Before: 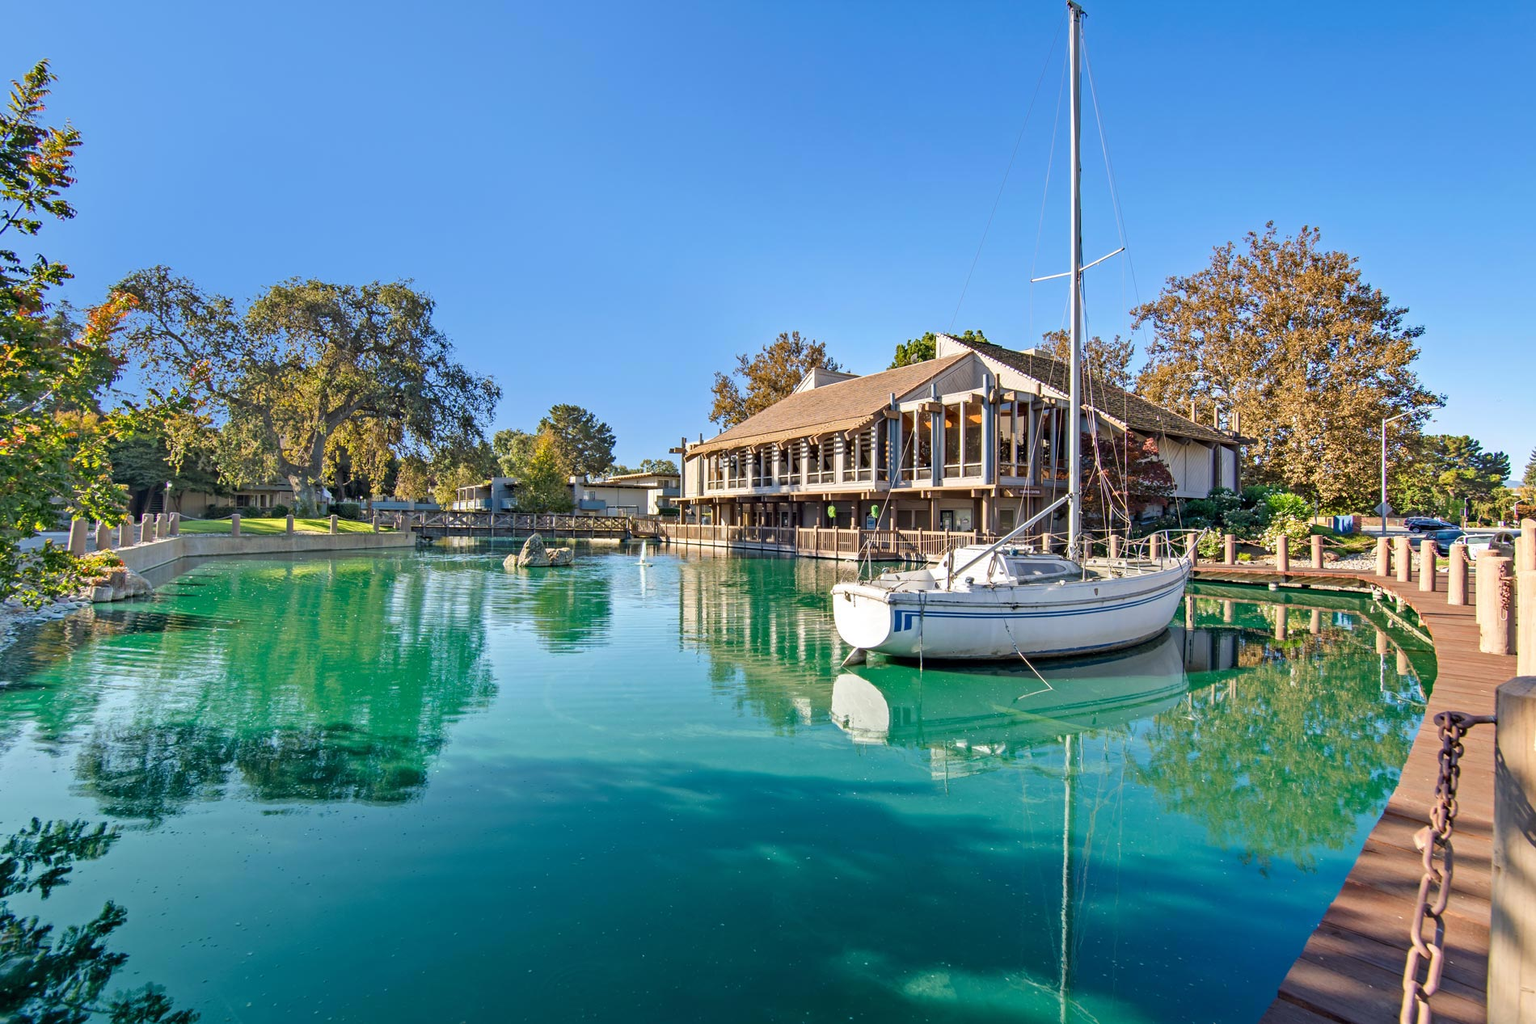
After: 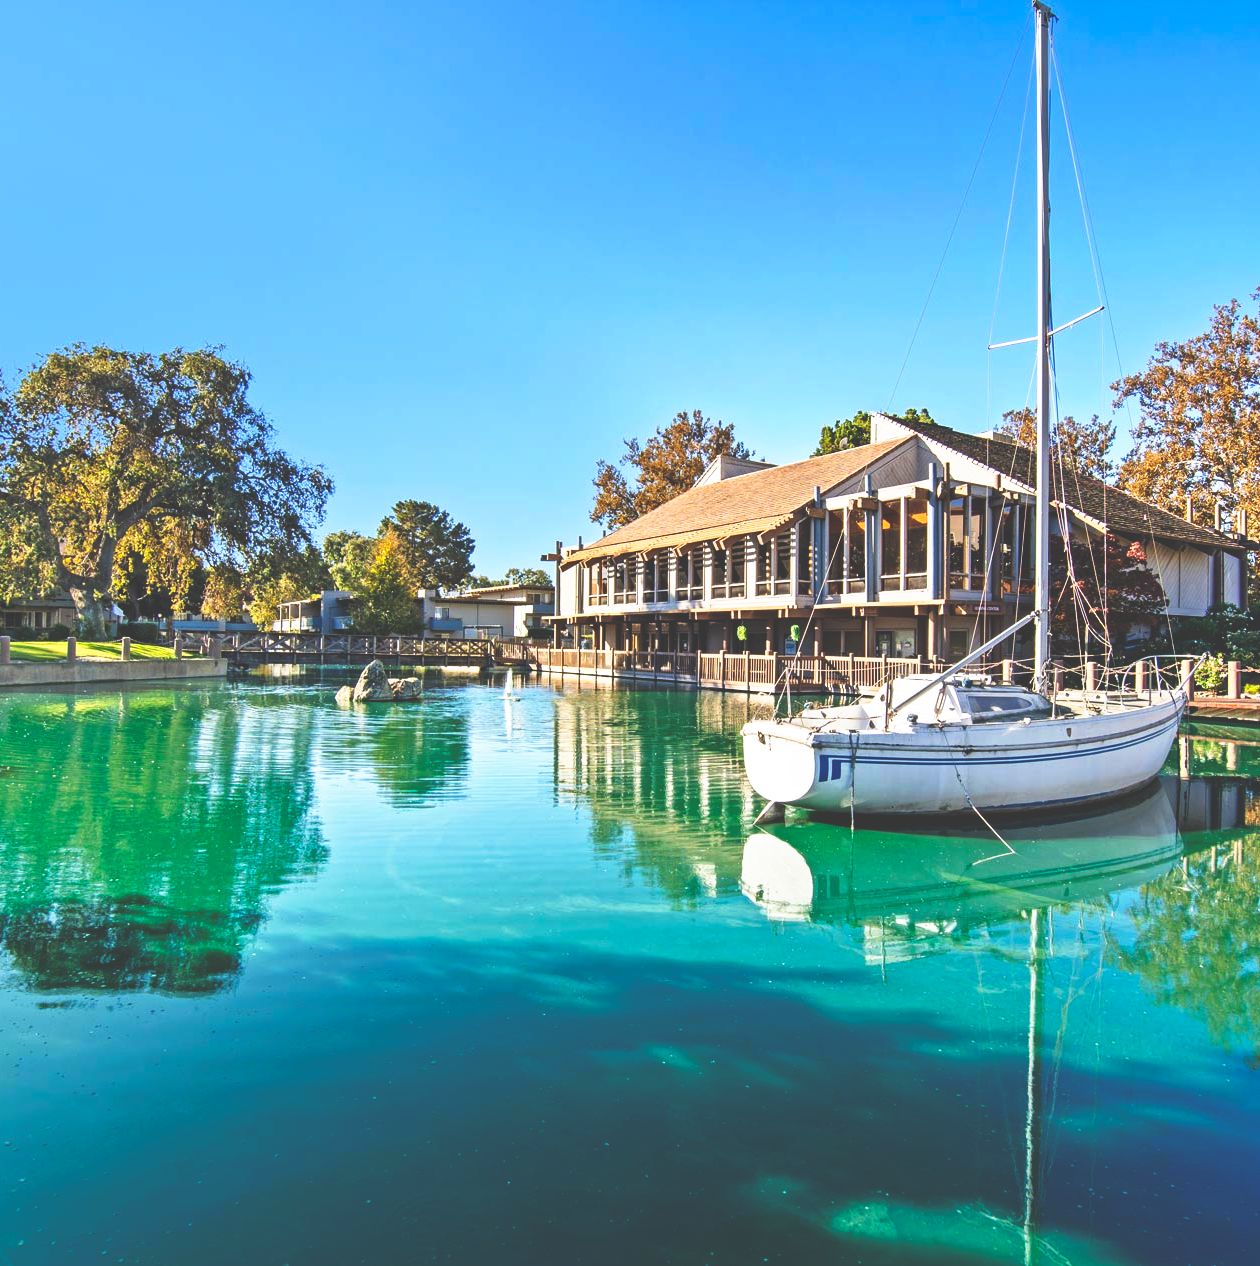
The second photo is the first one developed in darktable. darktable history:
crop and rotate: left 15.154%, right 18.505%
base curve: curves: ch0 [(0, 0.036) (0.007, 0.037) (0.604, 0.887) (1, 1)], preserve colors none
exposure: compensate exposure bias true, compensate highlight preservation false
